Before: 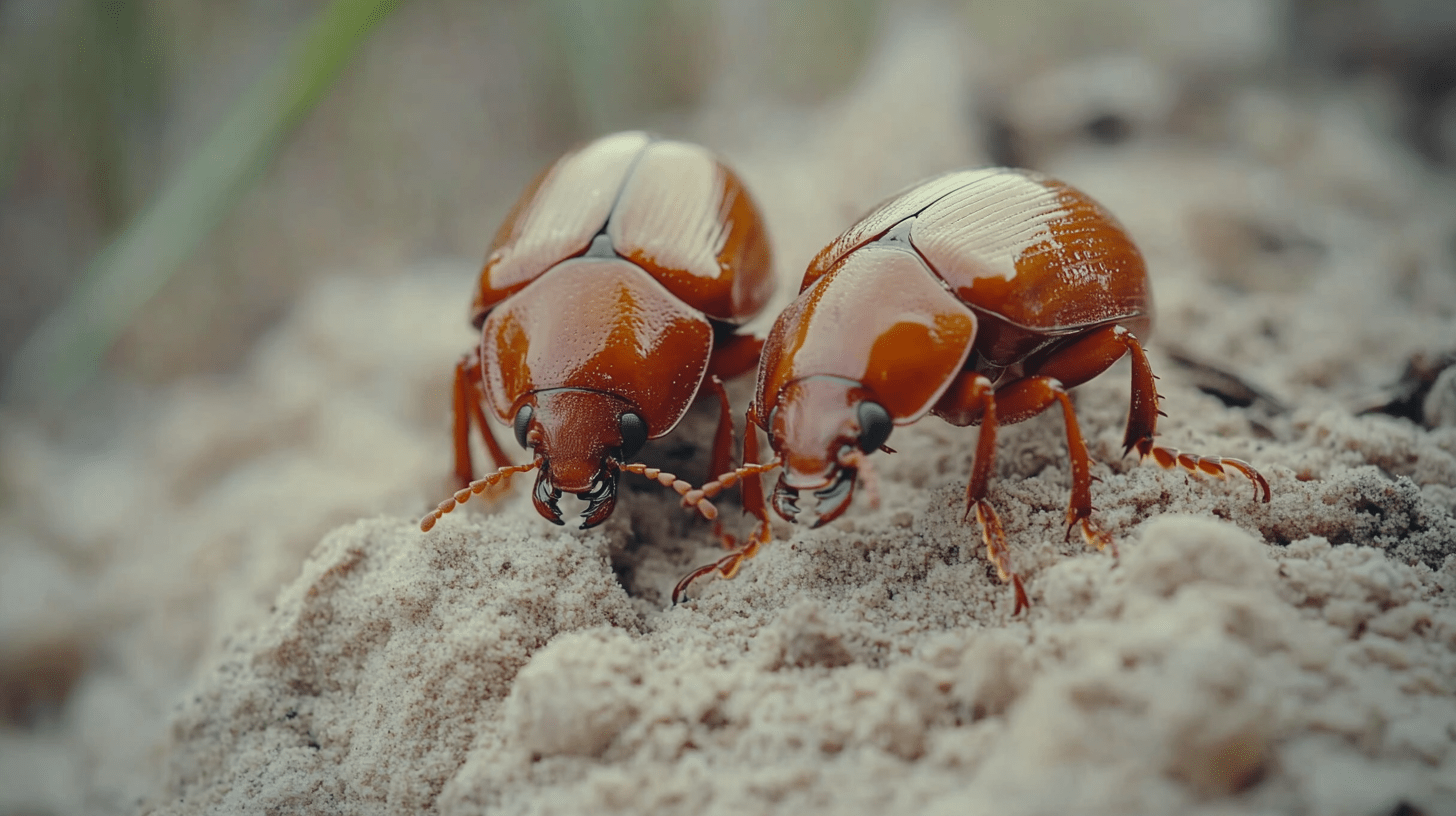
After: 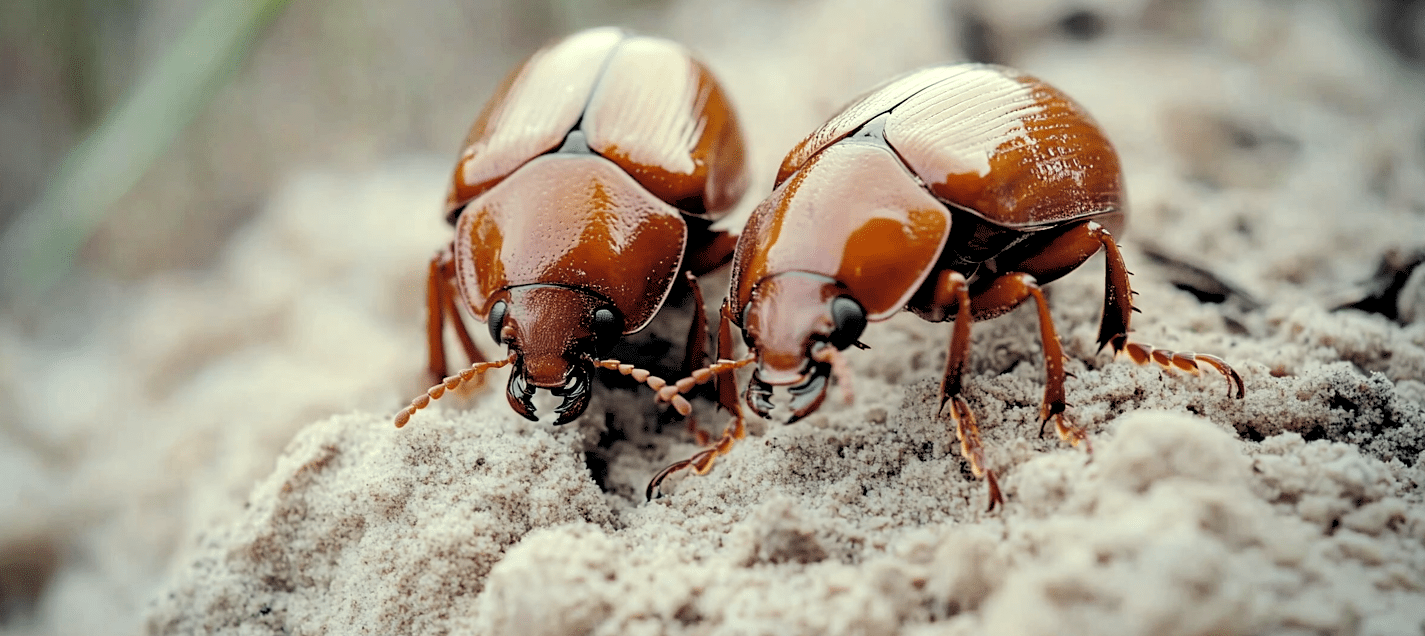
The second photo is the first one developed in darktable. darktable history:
tone equalizer: -8 EV -1.08 EV, -7 EV -1.01 EV, -6 EV -0.867 EV, -5 EV -0.578 EV, -3 EV 0.578 EV, -2 EV 0.867 EV, -1 EV 1.01 EV, +0 EV 1.08 EV, edges refinement/feathering 500, mask exposure compensation -1.57 EV, preserve details no
rgb levels: preserve colors sum RGB, levels [[0.038, 0.433, 0.934], [0, 0.5, 1], [0, 0.5, 1]]
crop and rotate: left 1.814%, top 12.818%, right 0.25%, bottom 9.225%
